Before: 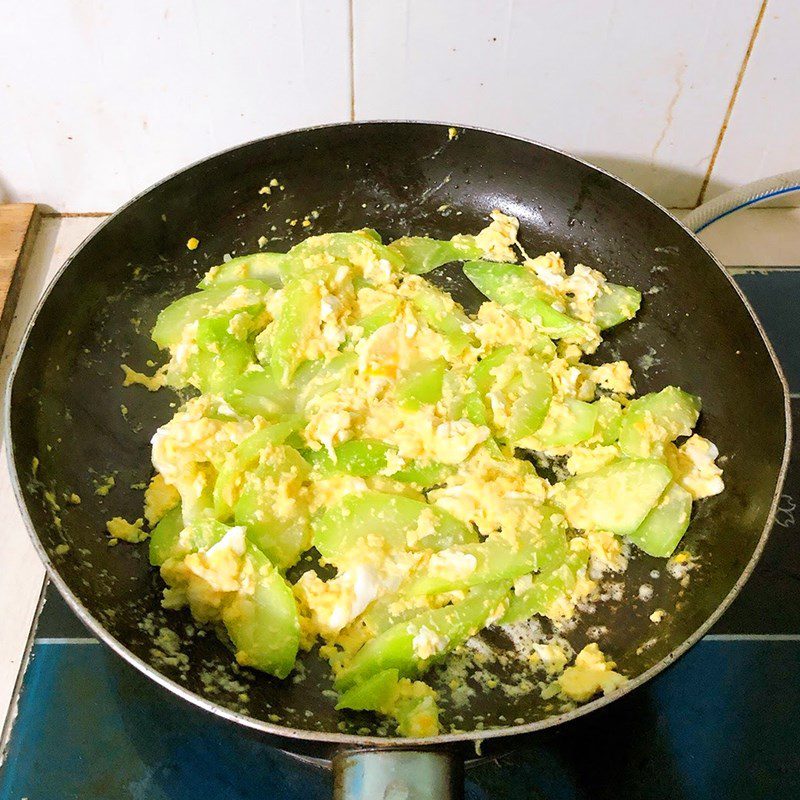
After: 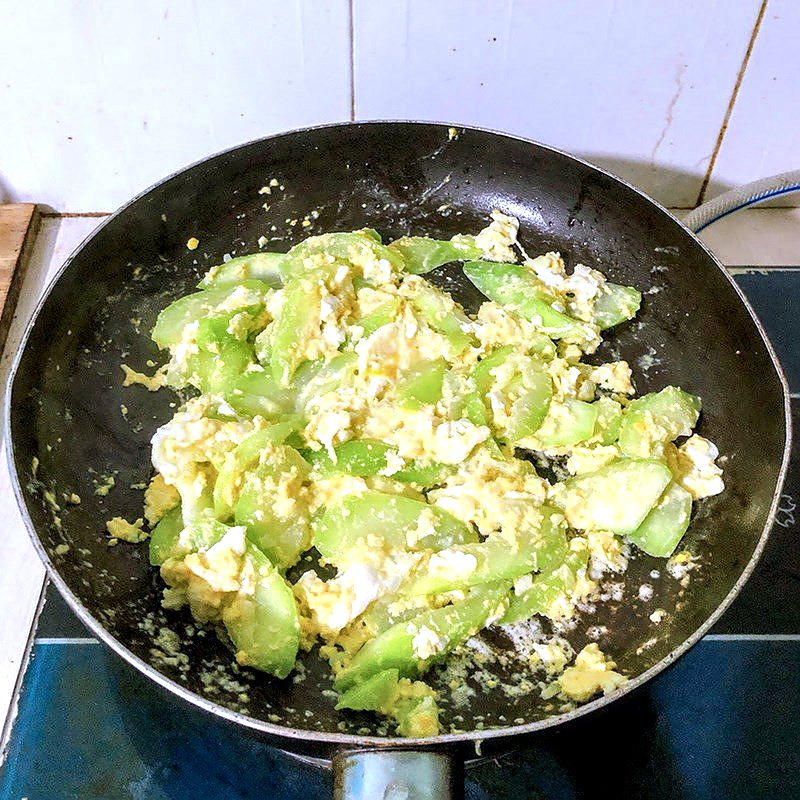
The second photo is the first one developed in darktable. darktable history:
sharpen: radius 0.985
local contrast: highlights 79%, shadows 56%, detail 175%, midtone range 0.426
color calibration: illuminant as shot in camera, x 0.379, y 0.396, temperature 4146.56 K
